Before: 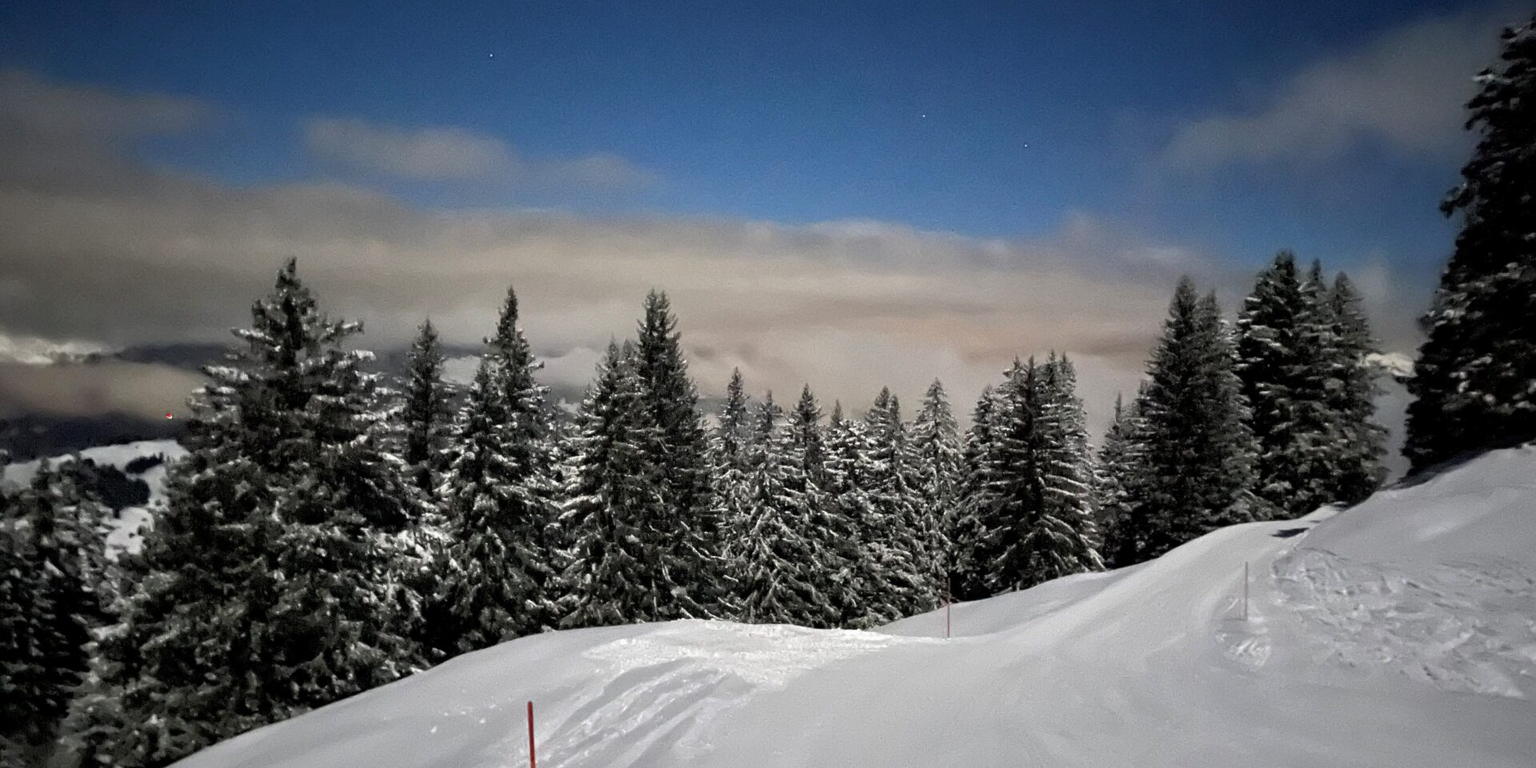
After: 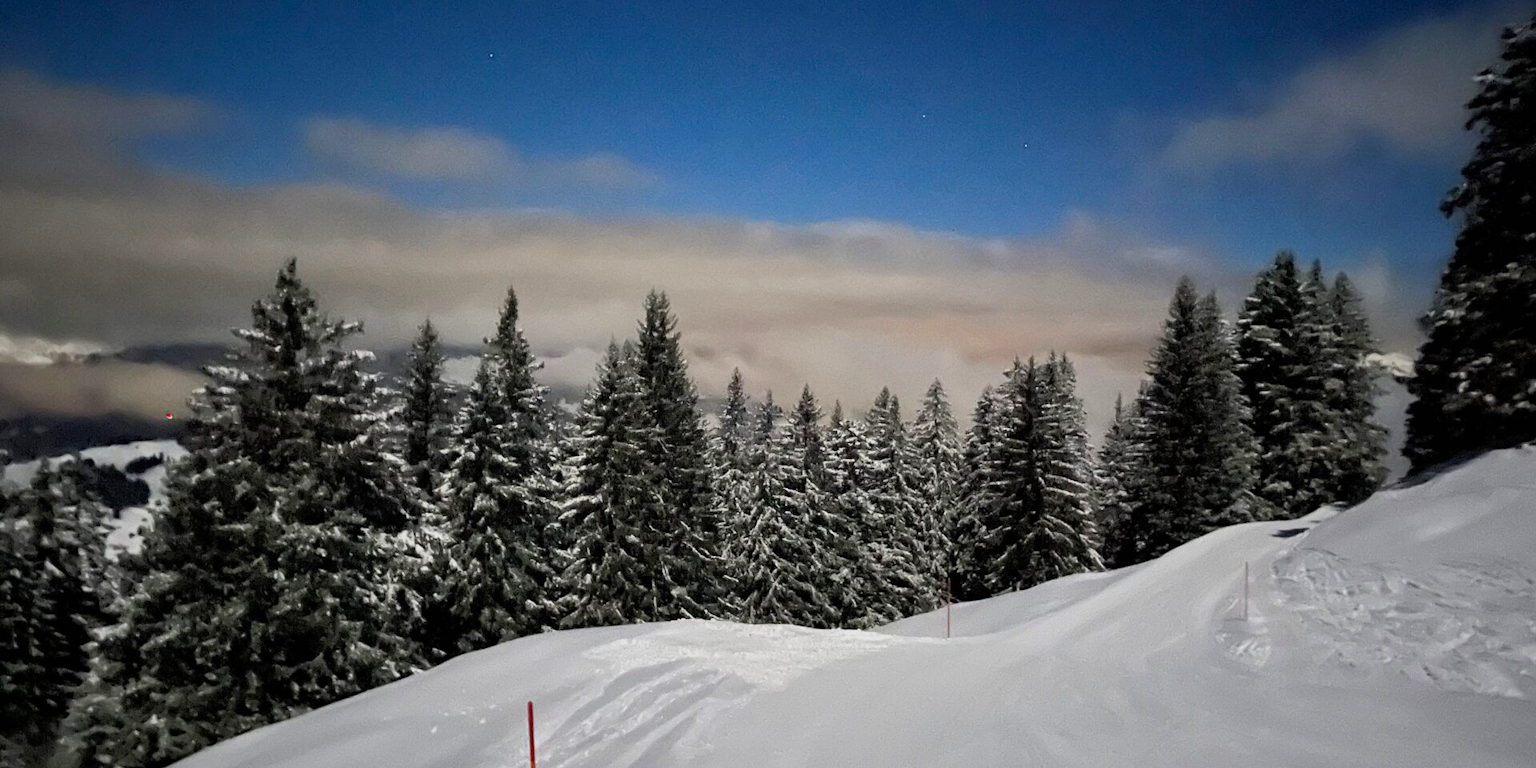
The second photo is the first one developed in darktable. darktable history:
color balance rgb: perceptual saturation grading › global saturation 30%
sigmoid: contrast 1.22, skew 0.65
